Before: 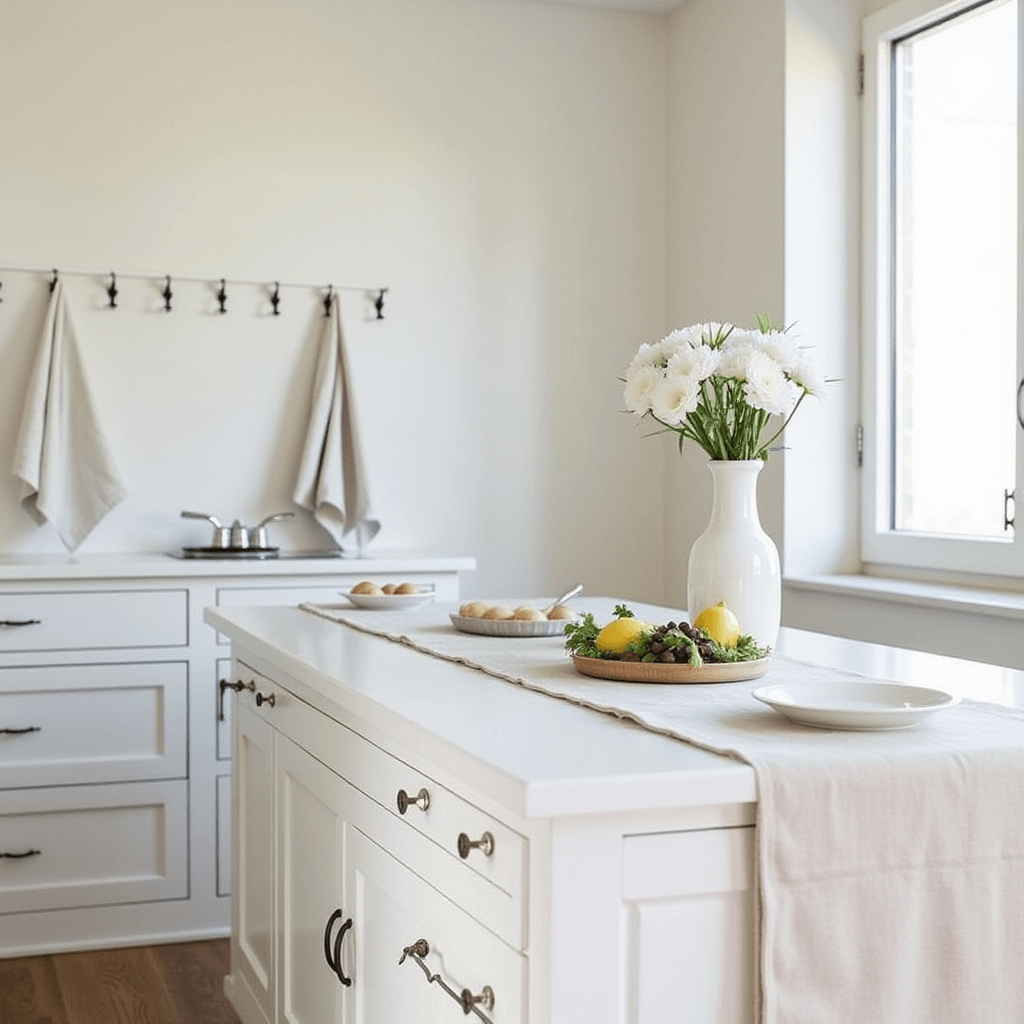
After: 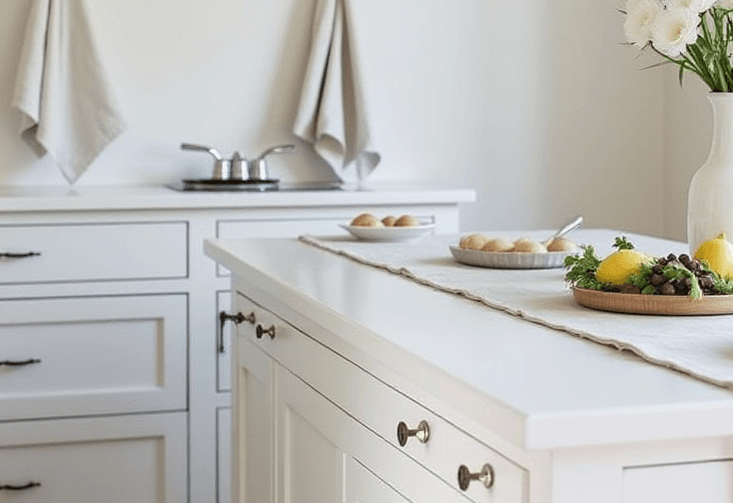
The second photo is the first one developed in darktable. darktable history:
crop: top 36.03%, right 28.387%, bottom 14.767%
